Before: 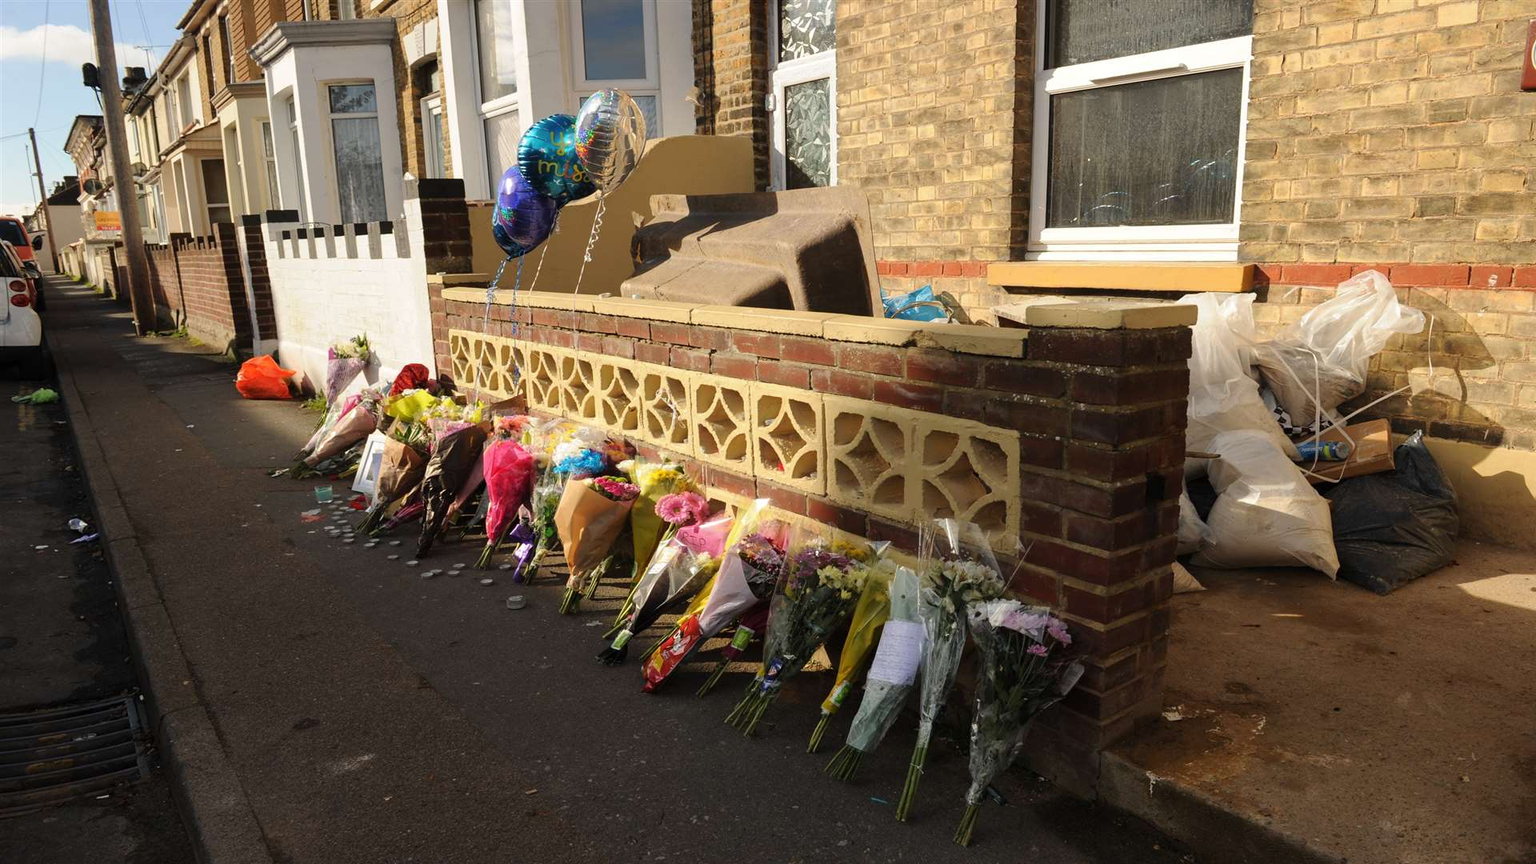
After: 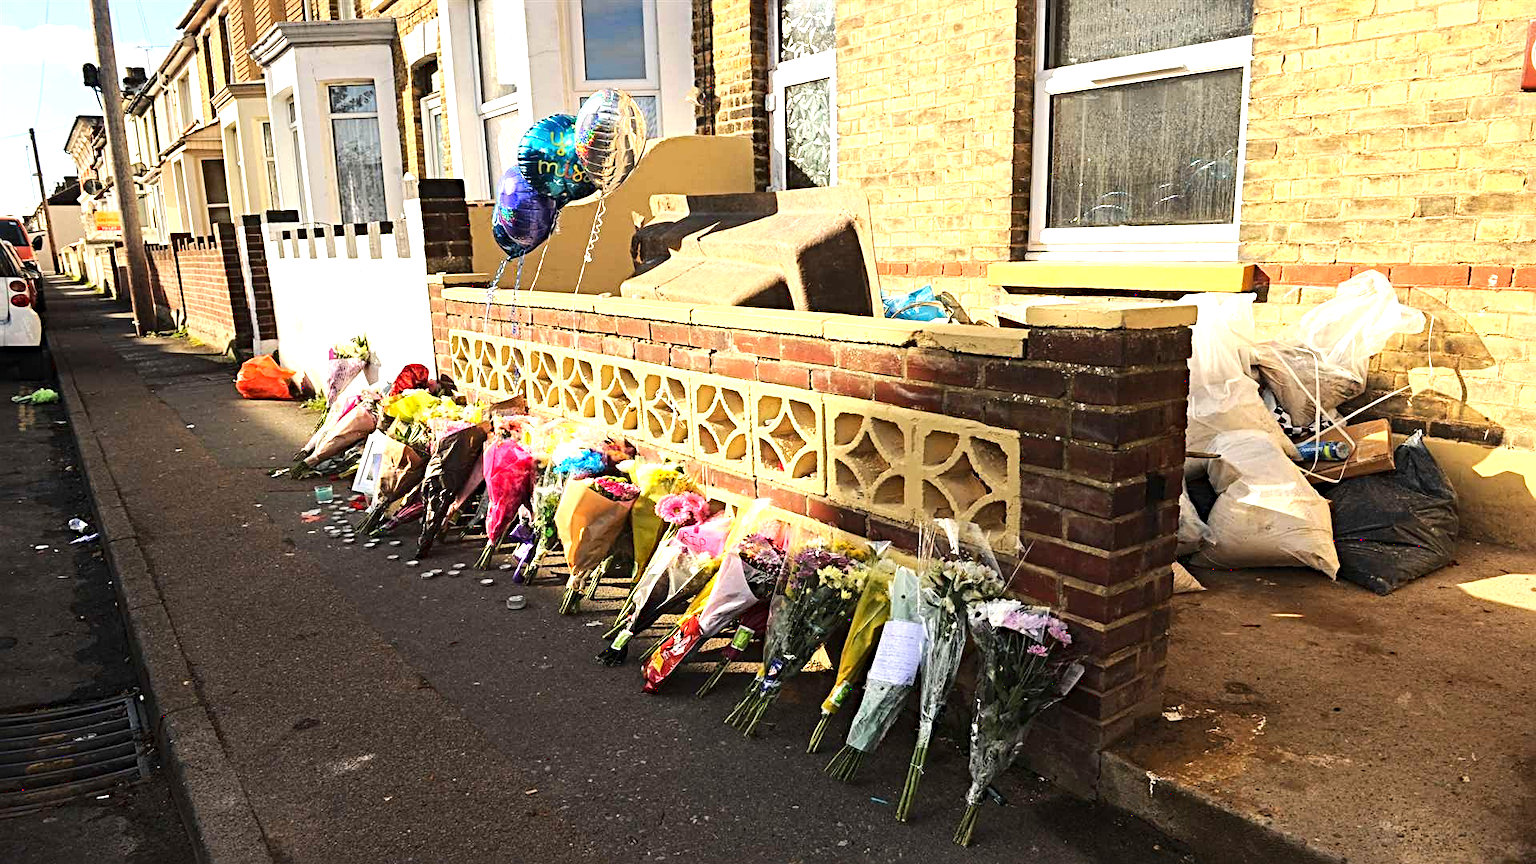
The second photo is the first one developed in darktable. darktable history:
tone curve: curves: ch0 [(0, 0.01) (0.037, 0.032) (0.131, 0.108) (0.275, 0.258) (0.483, 0.512) (0.61, 0.661) (0.696, 0.742) (0.792, 0.834) (0.911, 0.936) (0.997, 0.995)]; ch1 [(0, 0) (0.308, 0.29) (0.425, 0.411) (0.503, 0.502) (0.551, 0.563) (0.683, 0.706) (0.746, 0.77) (1, 1)]; ch2 [(0, 0) (0.246, 0.233) (0.36, 0.352) (0.415, 0.415) (0.485, 0.487) (0.502, 0.502) (0.525, 0.523) (0.545, 0.552) (0.587, 0.6) (0.636, 0.652) (0.711, 0.729) (0.845, 0.855) (0.998, 0.977)]
exposure: black level correction 0, exposure 1.172 EV, compensate highlight preservation false
sharpen: radius 3.981
haze removal: compatibility mode true, adaptive false
